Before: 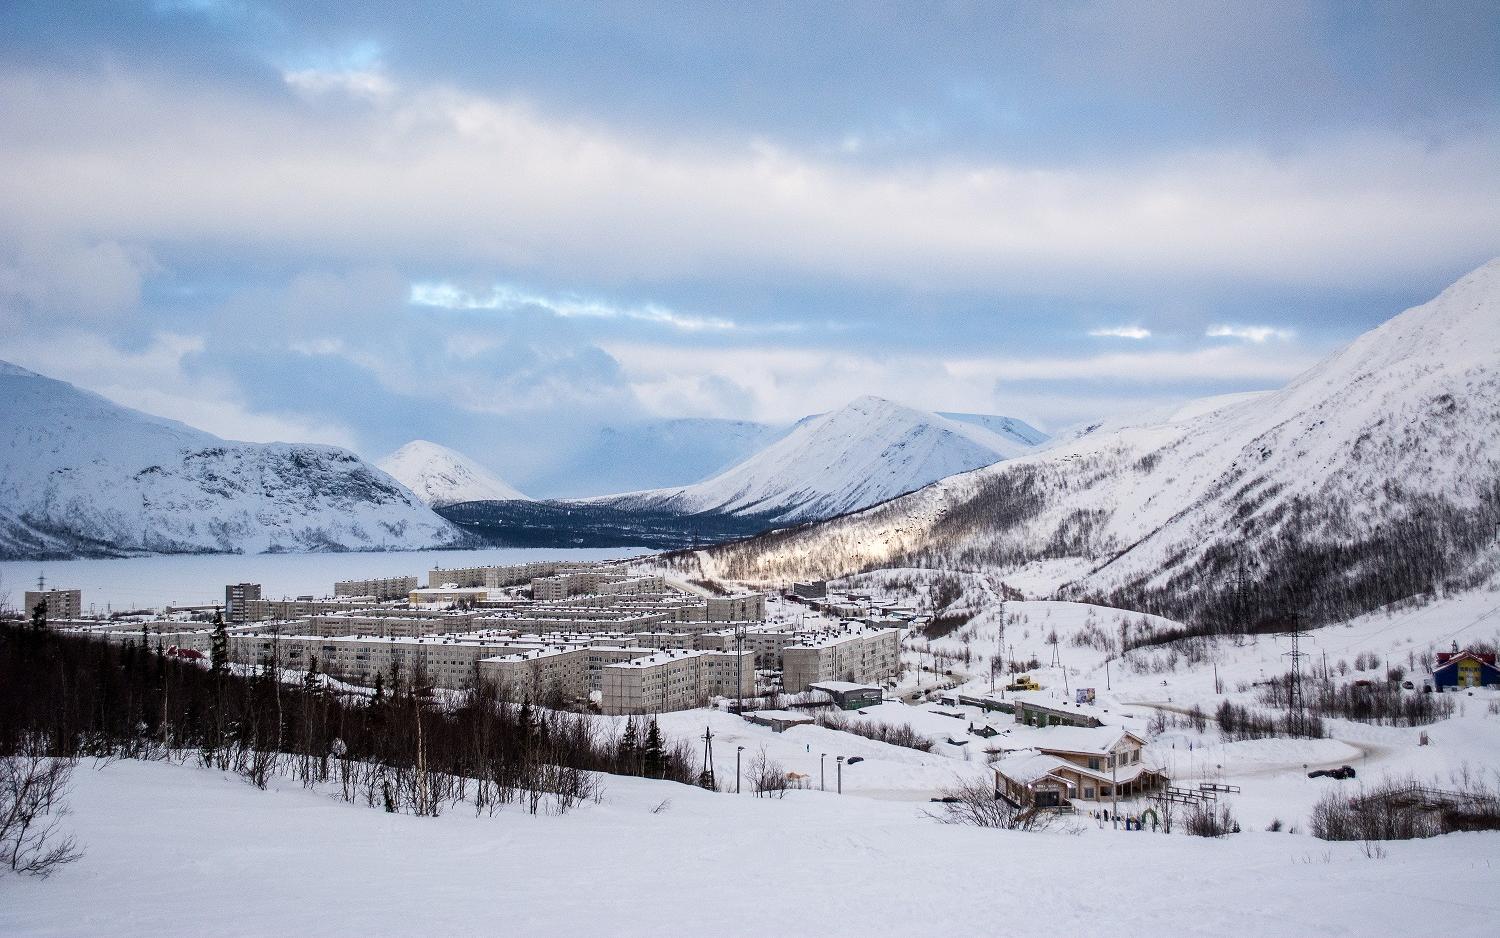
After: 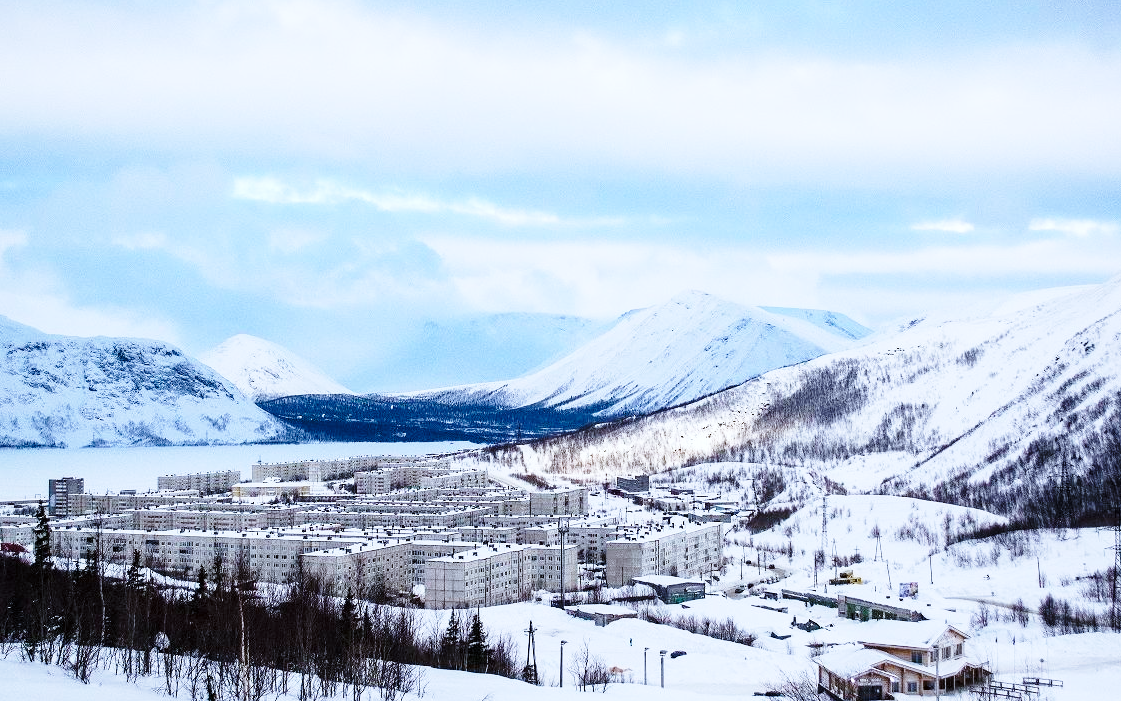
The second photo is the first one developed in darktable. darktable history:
base curve: curves: ch0 [(0, 0) (0.028, 0.03) (0.121, 0.232) (0.46, 0.748) (0.859, 0.968) (1, 1)], preserve colors none
crop and rotate: left 11.831%, top 11.346%, right 13.429%, bottom 13.899%
color calibration: illuminant as shot in camera, x 0.378, y 0.381, temperature 4093.13 K, saturation algorithm version 1 (2020)
